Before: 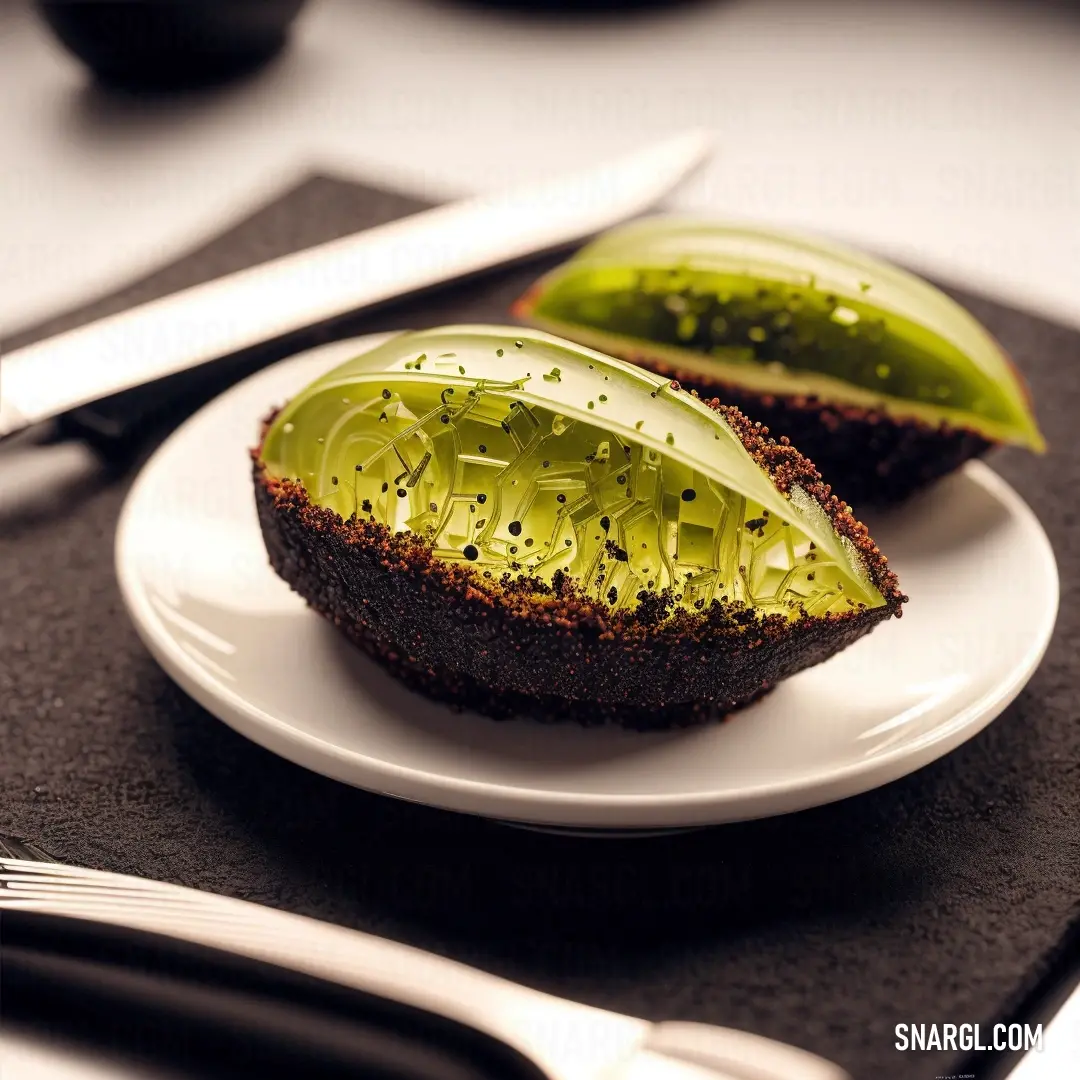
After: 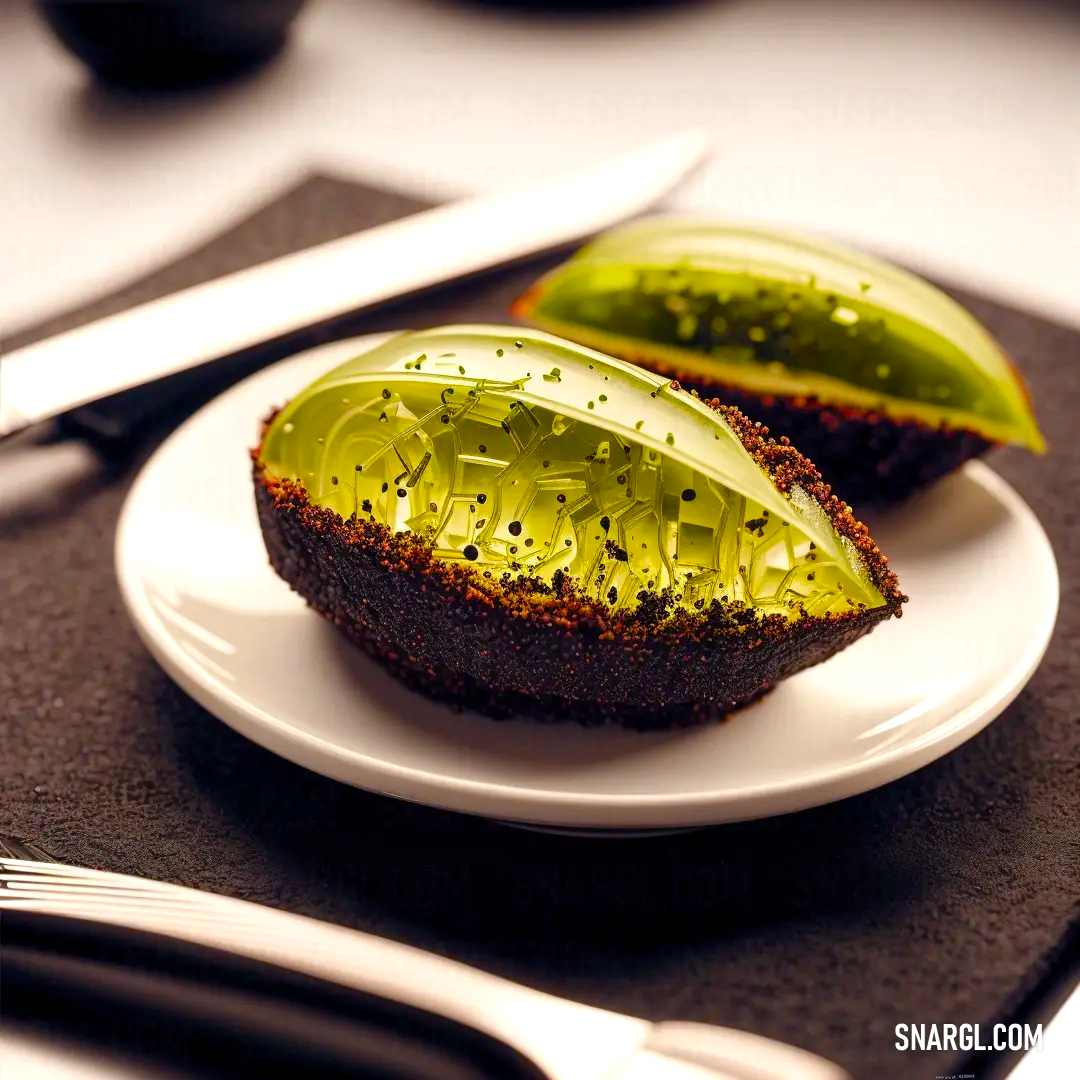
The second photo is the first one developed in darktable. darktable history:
exposure: exposure 0.166 EV, compensate exposure bias true, compensate highlight preservation false
color balance rgb: perceptual saturation grading › global saturation 34.644%, perceptual saturation grading › highlights -29.96%, perceptual saturation grading › shadows 34.502%, global vibrance 20%
